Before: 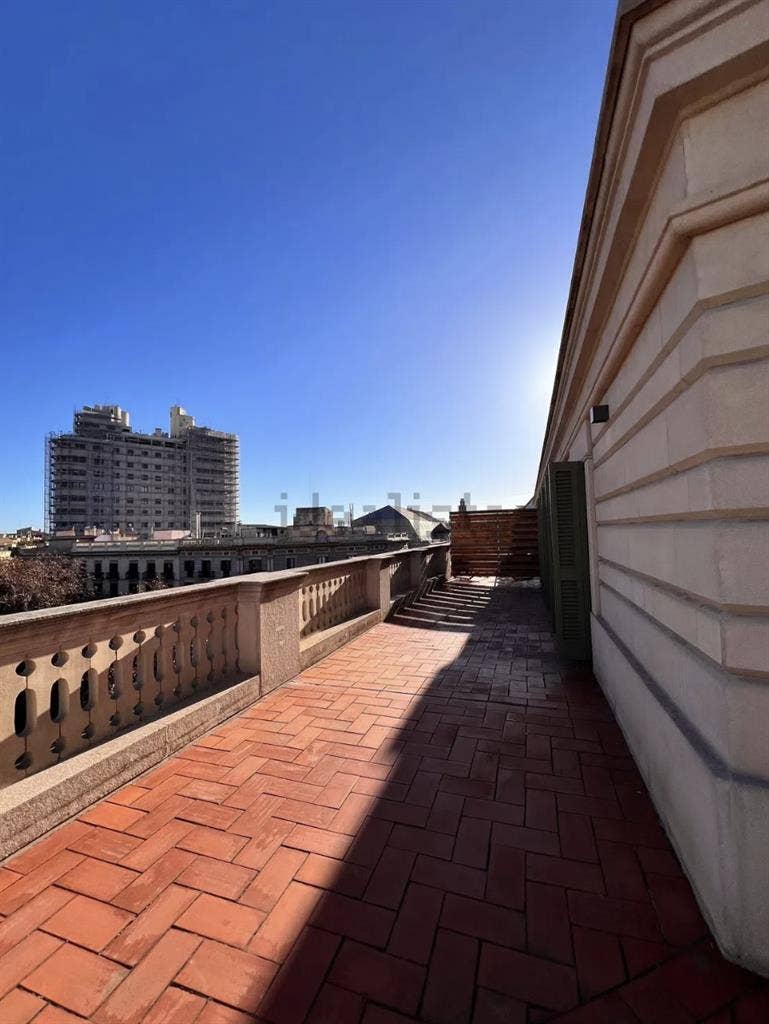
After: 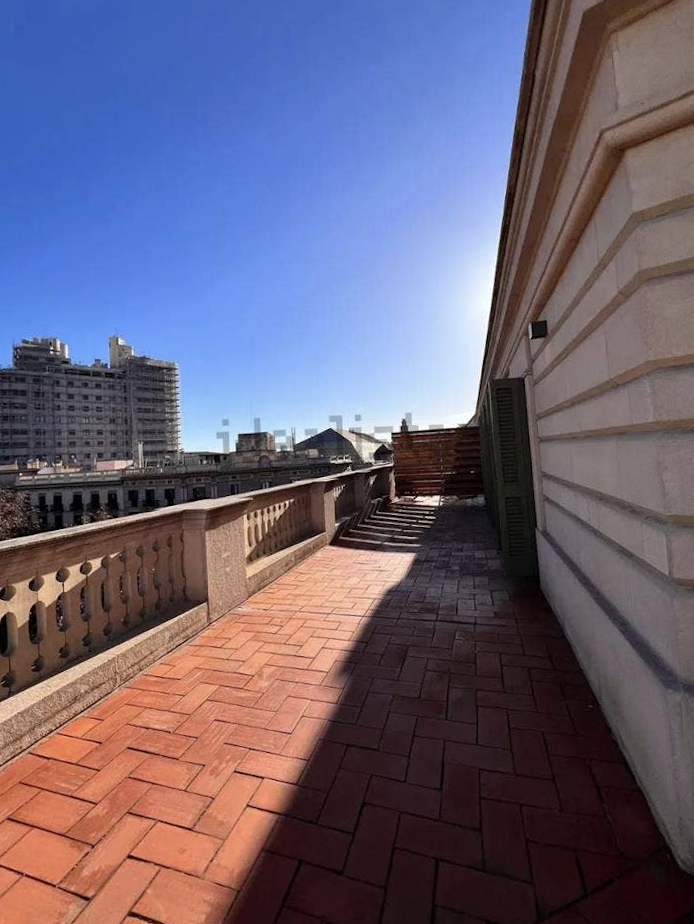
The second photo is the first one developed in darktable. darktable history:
crop and rotate: angle 1.96°, left 5.673%, top 5.673%
tone equalizer: on, module defaults
